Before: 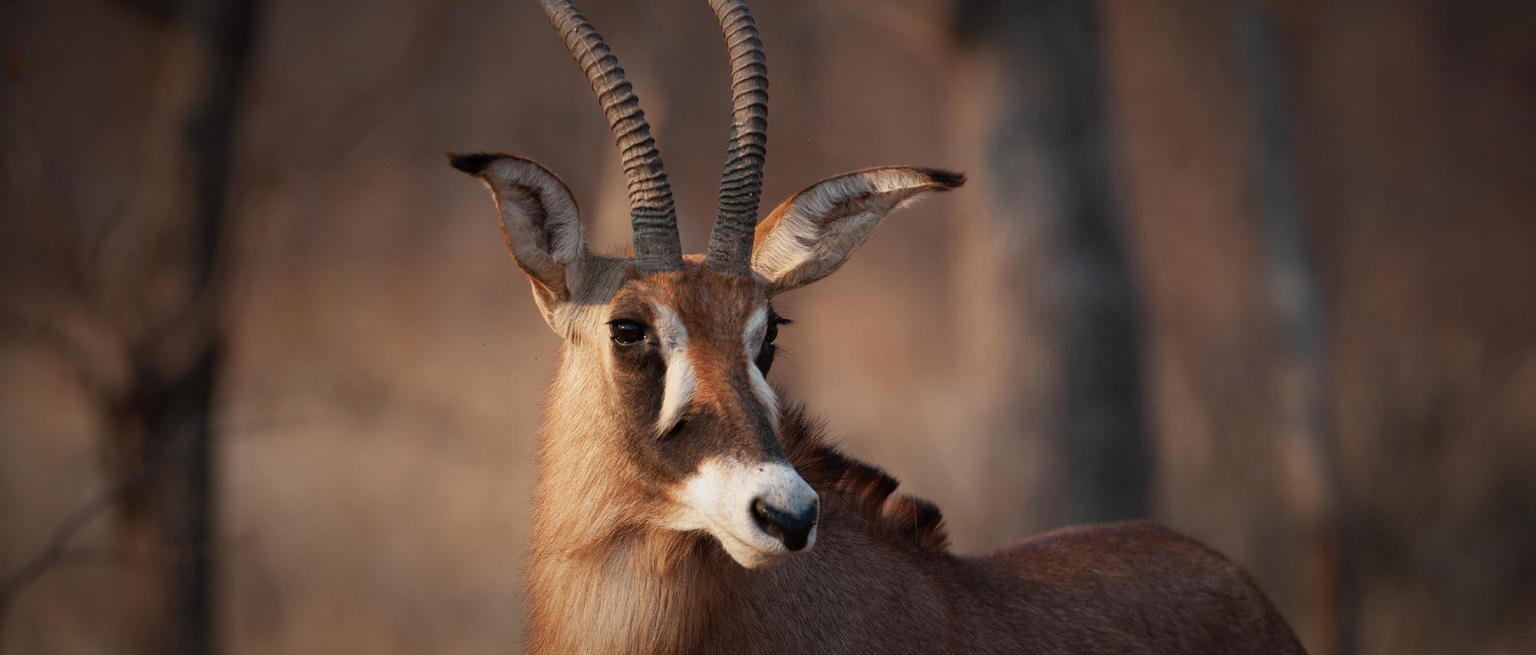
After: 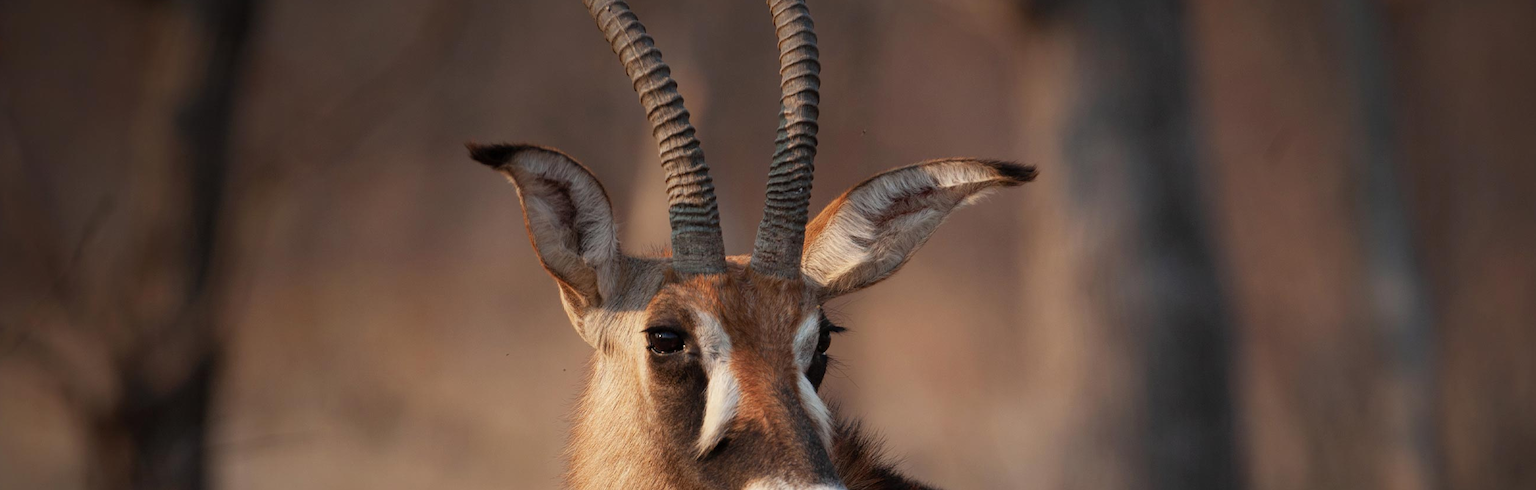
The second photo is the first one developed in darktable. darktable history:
crop: left 1.544%, top 3.45%, right 7.61%, bottom 28.45%
